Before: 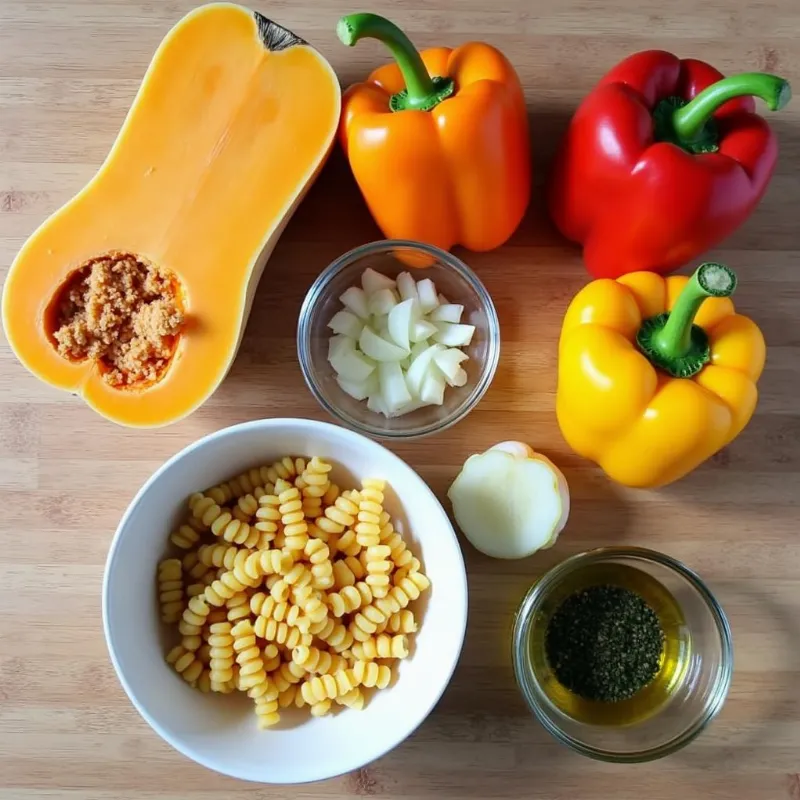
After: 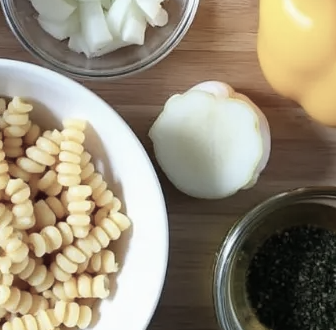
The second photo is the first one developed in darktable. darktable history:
crop: left 37.434%, top 45.05%, right 20.523%, bottom 13.666%
contrast brightness saturation: contrast 0.095, brightness 0.02, saturation 0.022
color correction: highlights b* -0.013, saturation 0.486
tone equalizer: on, module defaults
